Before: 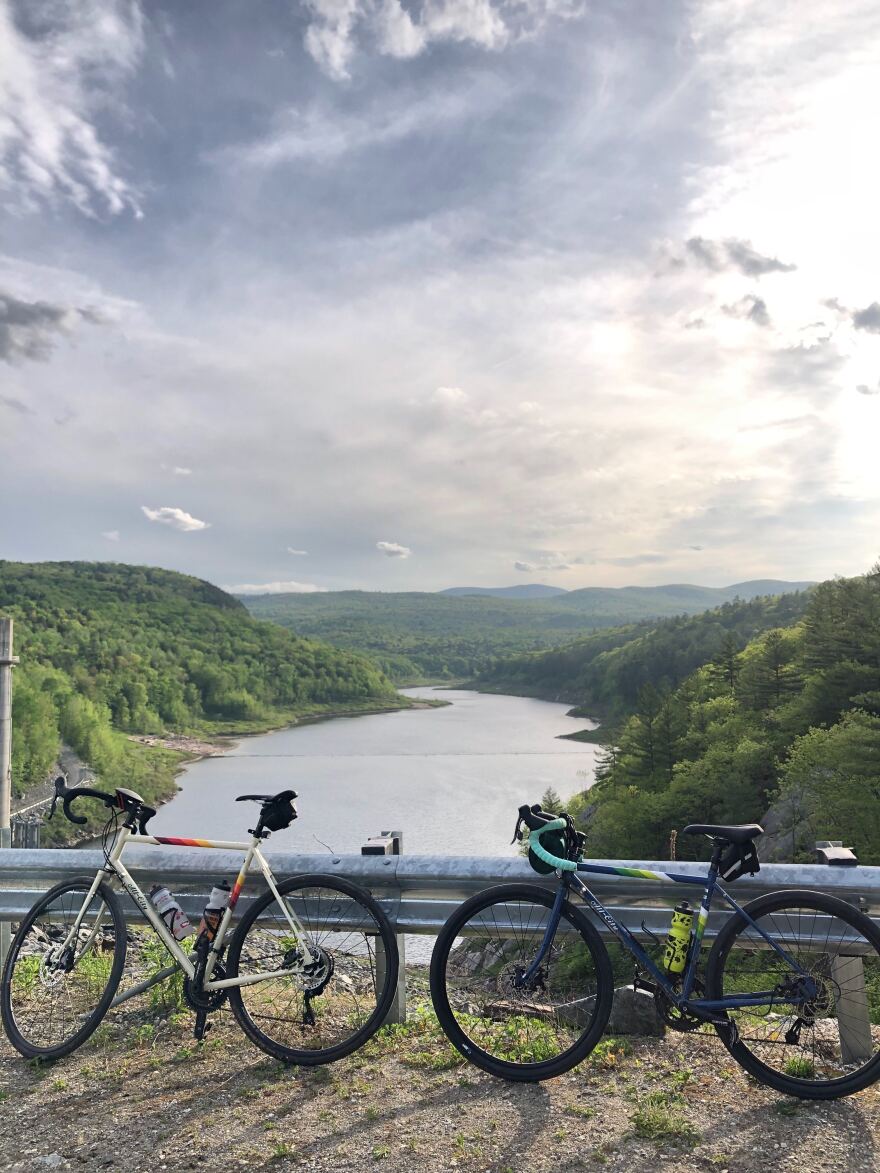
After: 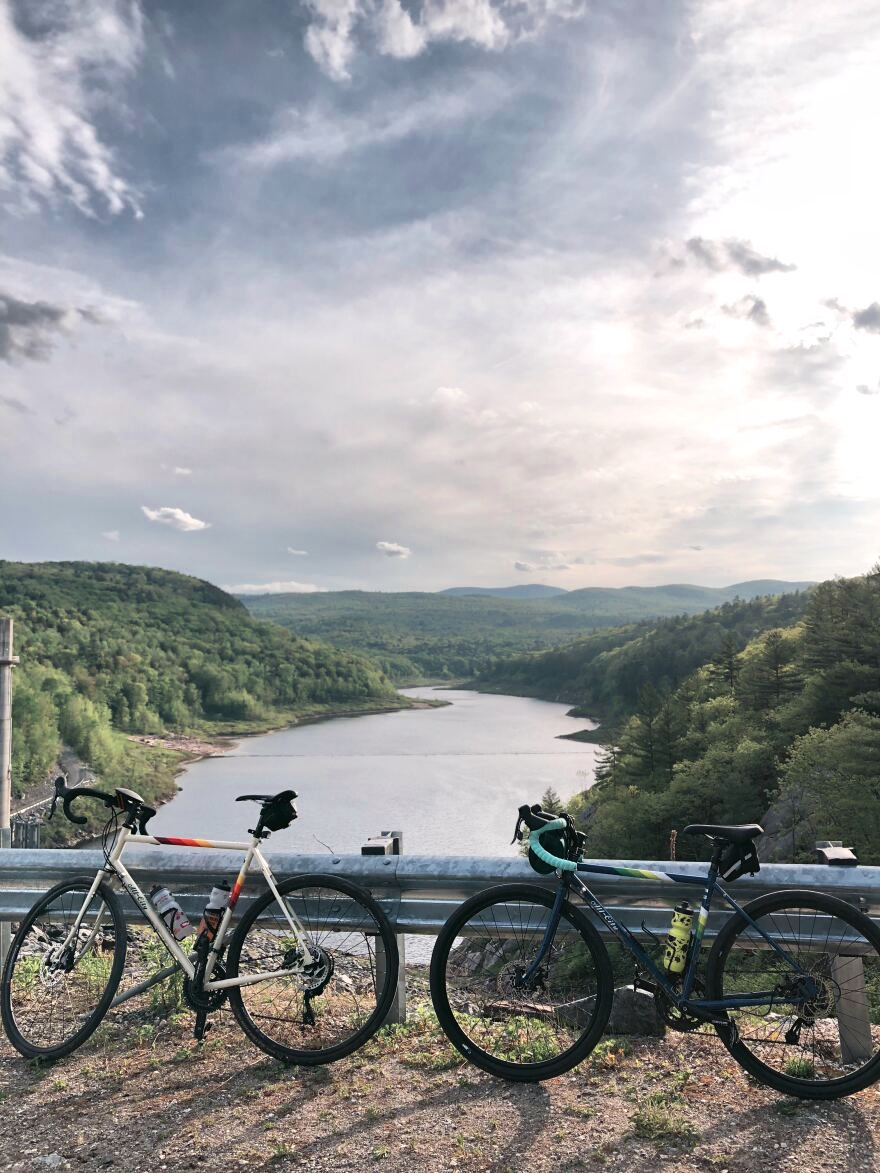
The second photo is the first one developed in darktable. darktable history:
tone curve: curves: ch0 [(0, 0) (0.003, 0.038) (0.011, 0.035) (0.025, 0.03) (0.044, 0.044) (0.069, 0.062) (0.1, 0.087) (0.136, 0.114) (0.177, 0.15) (0.224, 0.193) (0.277, 0.242) (0.335, 0.299) (0.399, 0.361) (0.468, 0.437) (0.543, 0.521) (0.623, 0.614) (0.709, 0.717) (0.801, 0.817) (0.898, 0.913) (1, 1)], preserve colors none
color look up table: target L [95.05, 94.6, 90.21, 91.97, 70.63, 71.84, 64.68, 54.74, 45.68, 42.88, 3.405, 200.59, 86.43, 72.38, 69.48, 64.48, 64.13, 60.52, 54.94, 54.92, 50.23, 45.69, 37.9, 30.51, 24.71, 19.92, 77.24, 66.59, 64.67, 67.75, 58.06, 56.63, 51.52, 51.75, 35.55, 23.15, 38.23, 33.71, 22, 20.68, 20.15, 1.601, 0.2, 92.38, 86.24, 71.1, 75.11, 55.88, 44.88], target a [-27.31, -6.081, -46.5, -15.27, -43.62, -47.13, -10.92, -35.51, -27.73, -17.71, -10.41, 0, 9.348, 31.09, 20.94, 51.23, 30.49, 29.34, 72.12, 70.36, 64.23, 62.89, 24.03, 8.246, 37.12, 17, 17.98, 51.21, 30.97, 0.852, 65.35, 75.8, 15.94, 20.78, 21.23, 48.44, 58.64, -4.62, 47.34, 32.27, 28.2, 16.44, 1.441, -10.62, -45.03, -7.127, -35.1, -10.1, -12.79], target b [24.28, 20.38, -4.161, 52.23, 9.103, 30.98, 30.48, 25.65, -3.043, 23.15, 5.464, 0, 34.27, 44.32, 28.27, 29.61, 14.51, 48.52, 55.74, 66.62, 35.36, 57.72, 34.96, 3.173, 35.29, 24.6, -7.812, 3.815, -24.7, -0.237, -6.659, -10.24, -46.35, -13.93, -61.45, -77.78, 14.47, -17.06, -39.64, -41.99, -0.911, -37.9, -13.62, -4.516, -24.06, -23.82, -18.19, -41.28, -27.26], num patches 49
